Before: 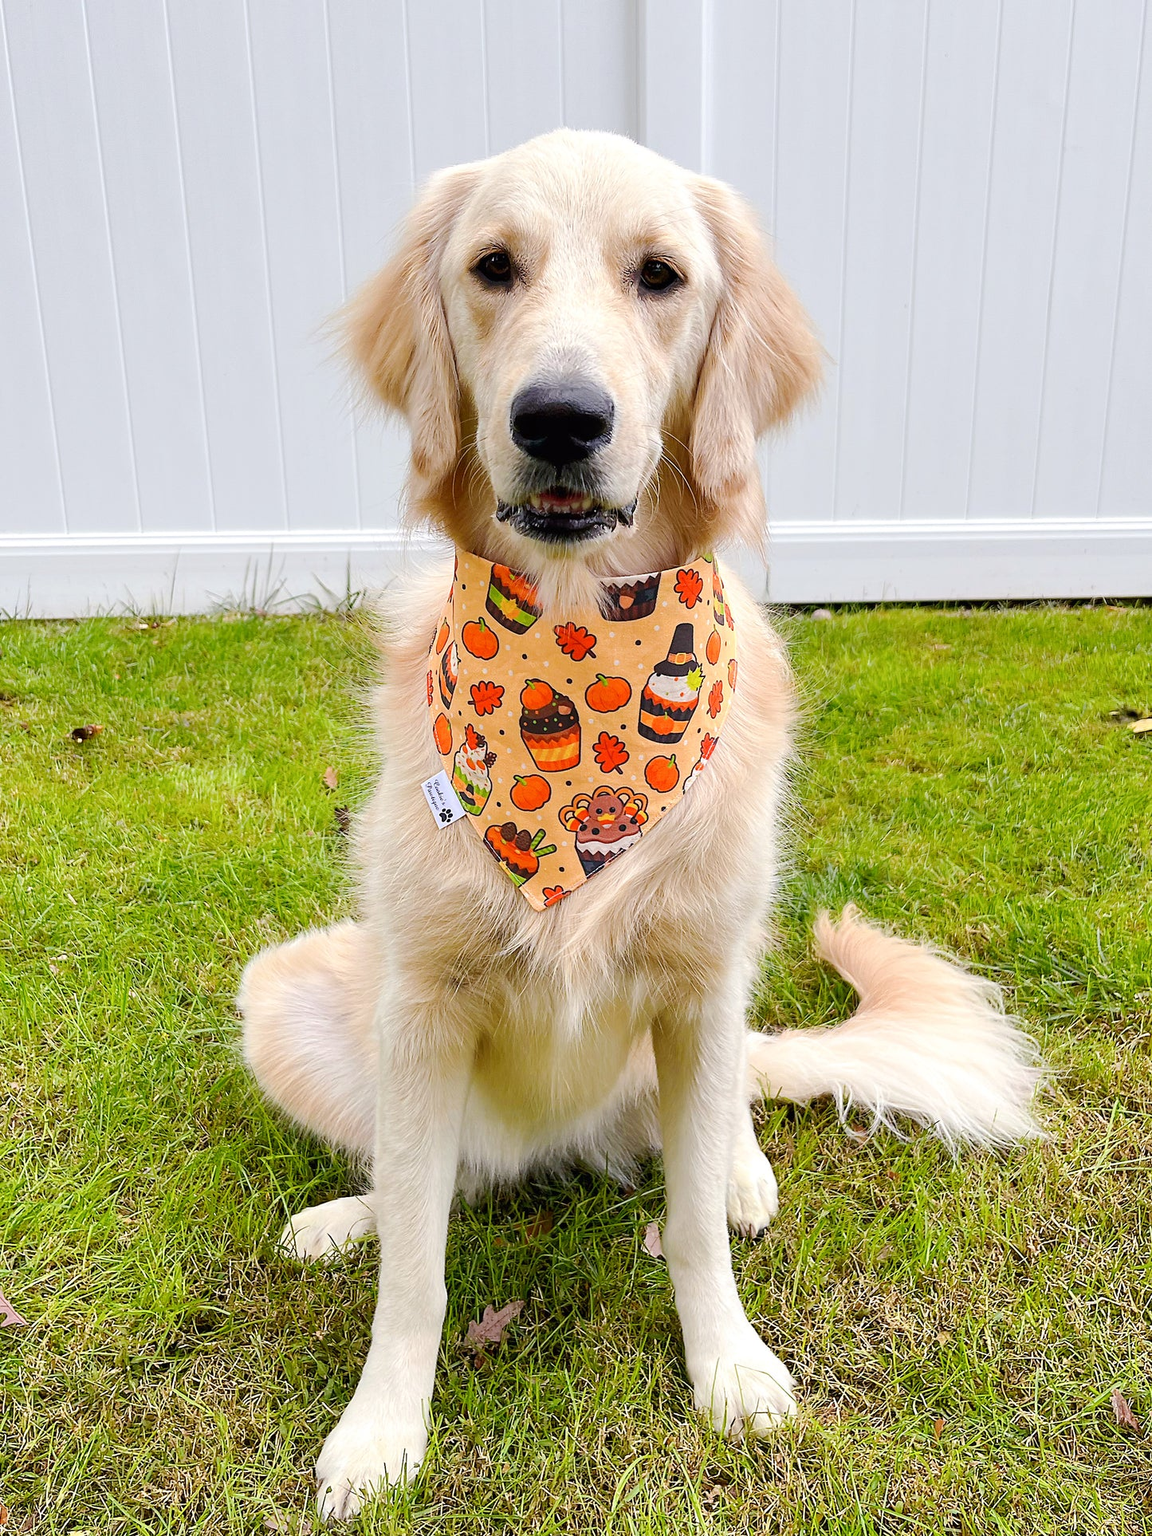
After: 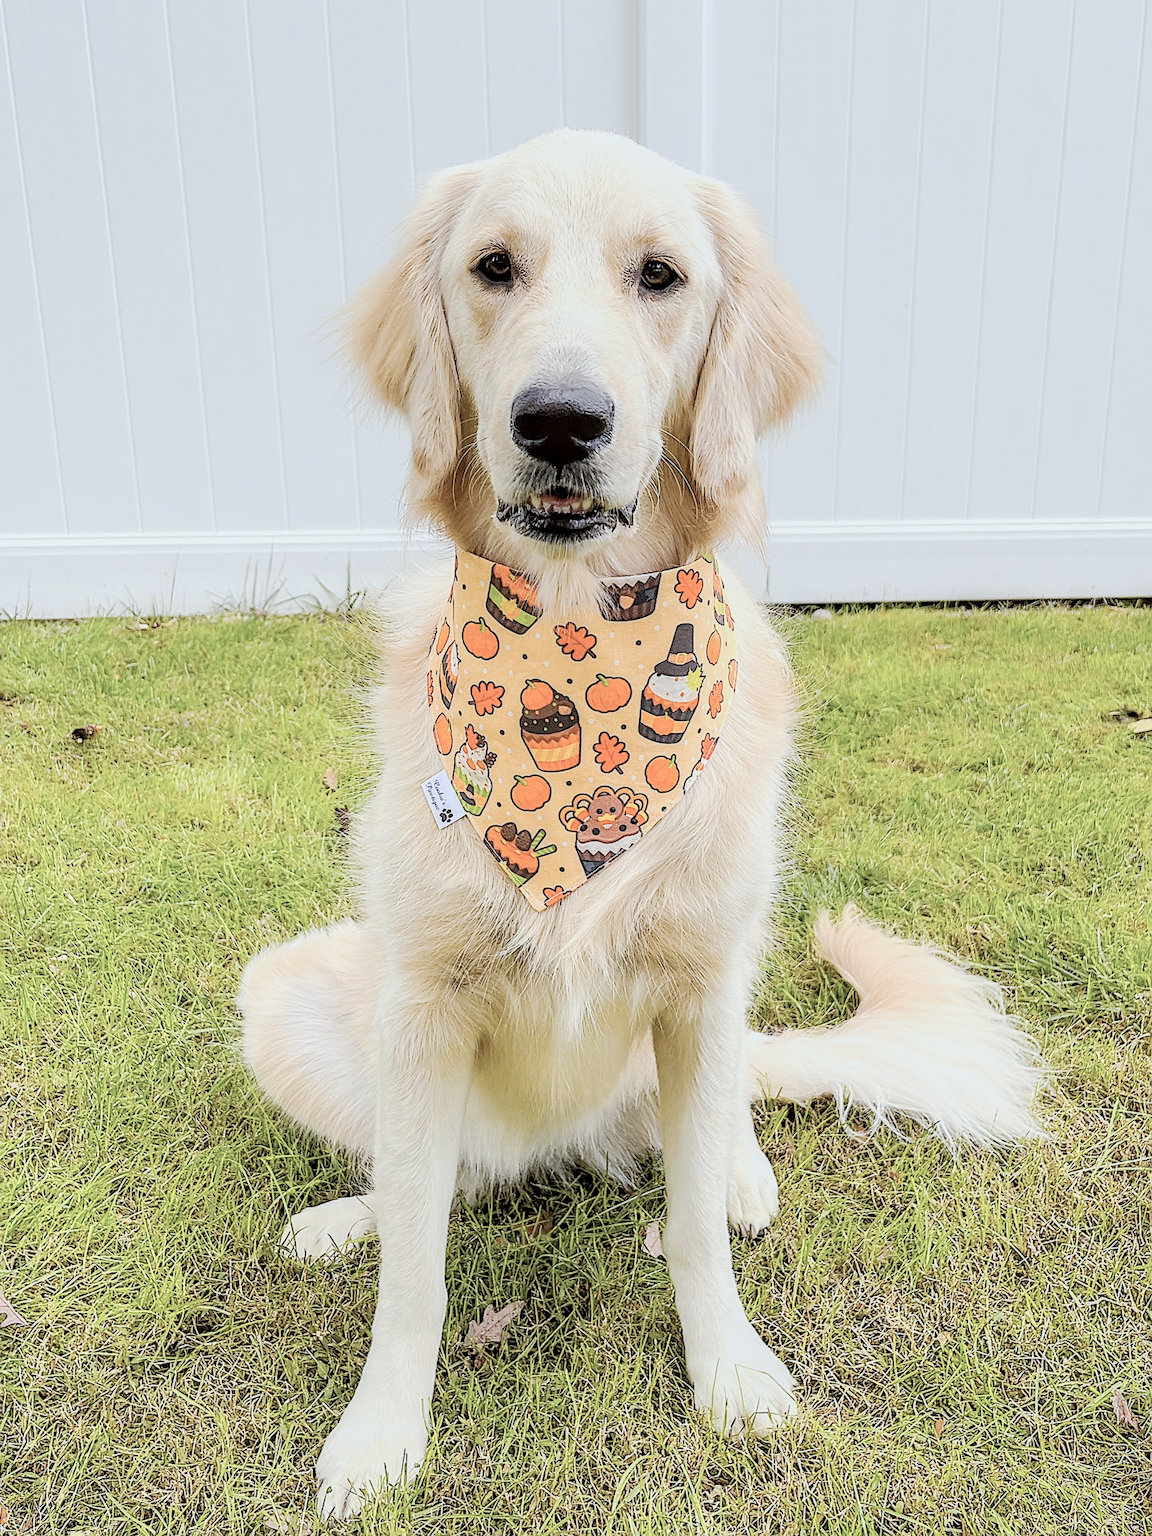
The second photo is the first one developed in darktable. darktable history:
global tonemap: drago (0.7, 100)
color contrast: green-magenta contrast 0.8, blue-yellow contrast 1.1, unbound 0
contrast brightness saturation: contrast 0.01, saturation -0.05
sharpen: on, module defaults
exposure: black level correction 0, exposure 1.7 EV, compensate exposure bias true, compensate highlight preservation false
local contrast: highlights 25%, detail 150%
color balance rgb: perceptual brilliance grading › global brilliance -48.39%
color correction: highlights a* -2.73, highlights b* -2.09, shadows a* 2.41, shadows b* 2.73
